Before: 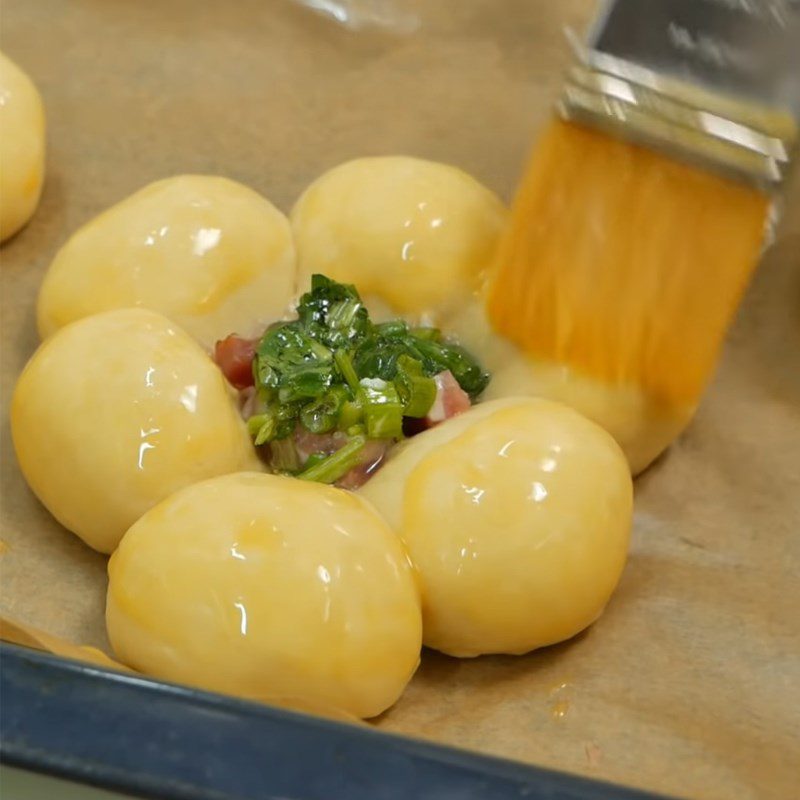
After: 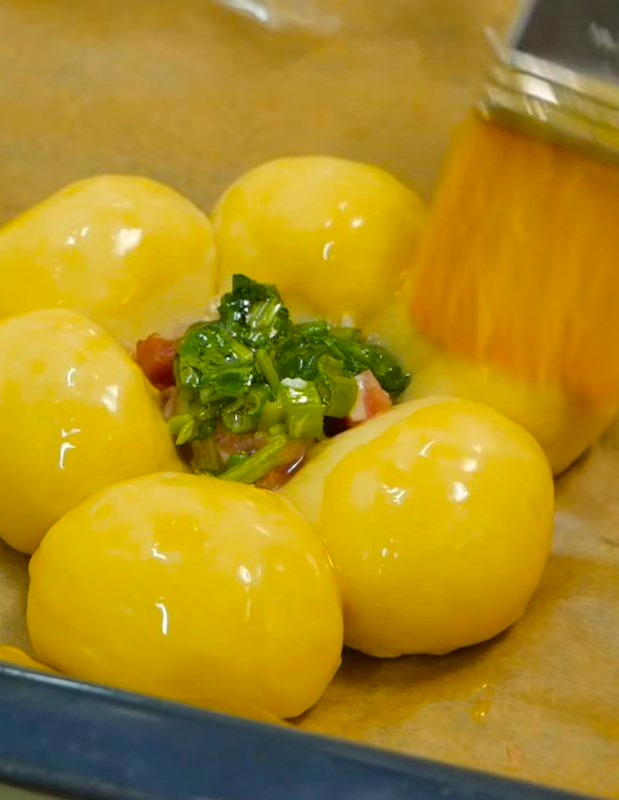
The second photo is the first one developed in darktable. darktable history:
base curve: exposure shift 0, preserve colors none
crop: left 9.88%, right 12.664%
color balance rgb: linear chroma grading › global chroma 15%, perceptual saturation grading › global saturation 30%
white balance: emerald 1
